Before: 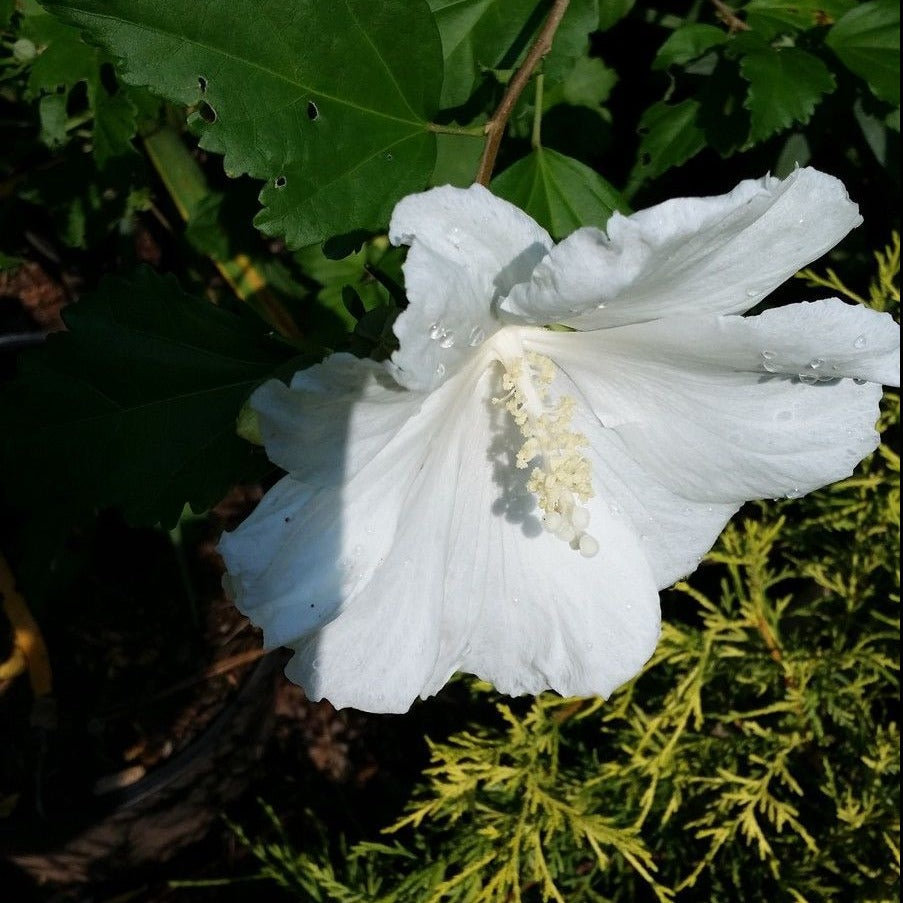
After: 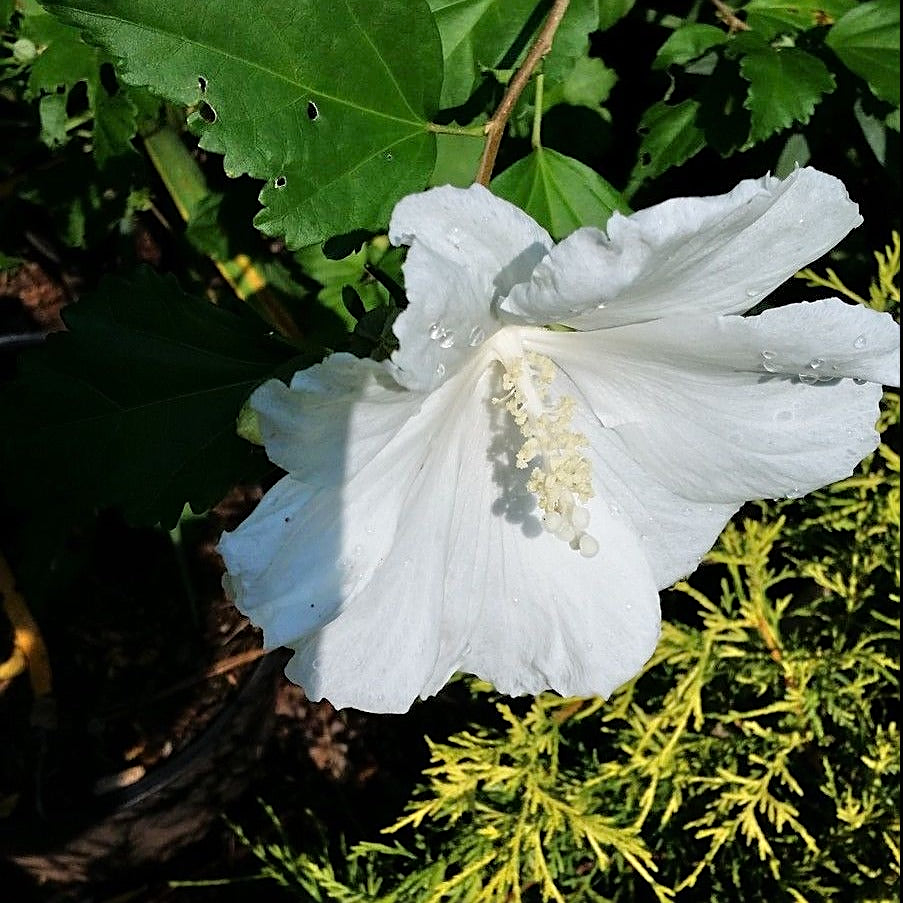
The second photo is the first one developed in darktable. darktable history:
tone equalizer: -7 EV 0.15 EV, -6 EV 0.6 EV, -5 EV 1.15 EV, -4 EV 1.33 EV, -3 EV 1.15 EV, -2 EV 0.6 EV, -1 EV 0.15 EV, mask exposure compensation -0.5 EV
sharpen: on, module defaults
